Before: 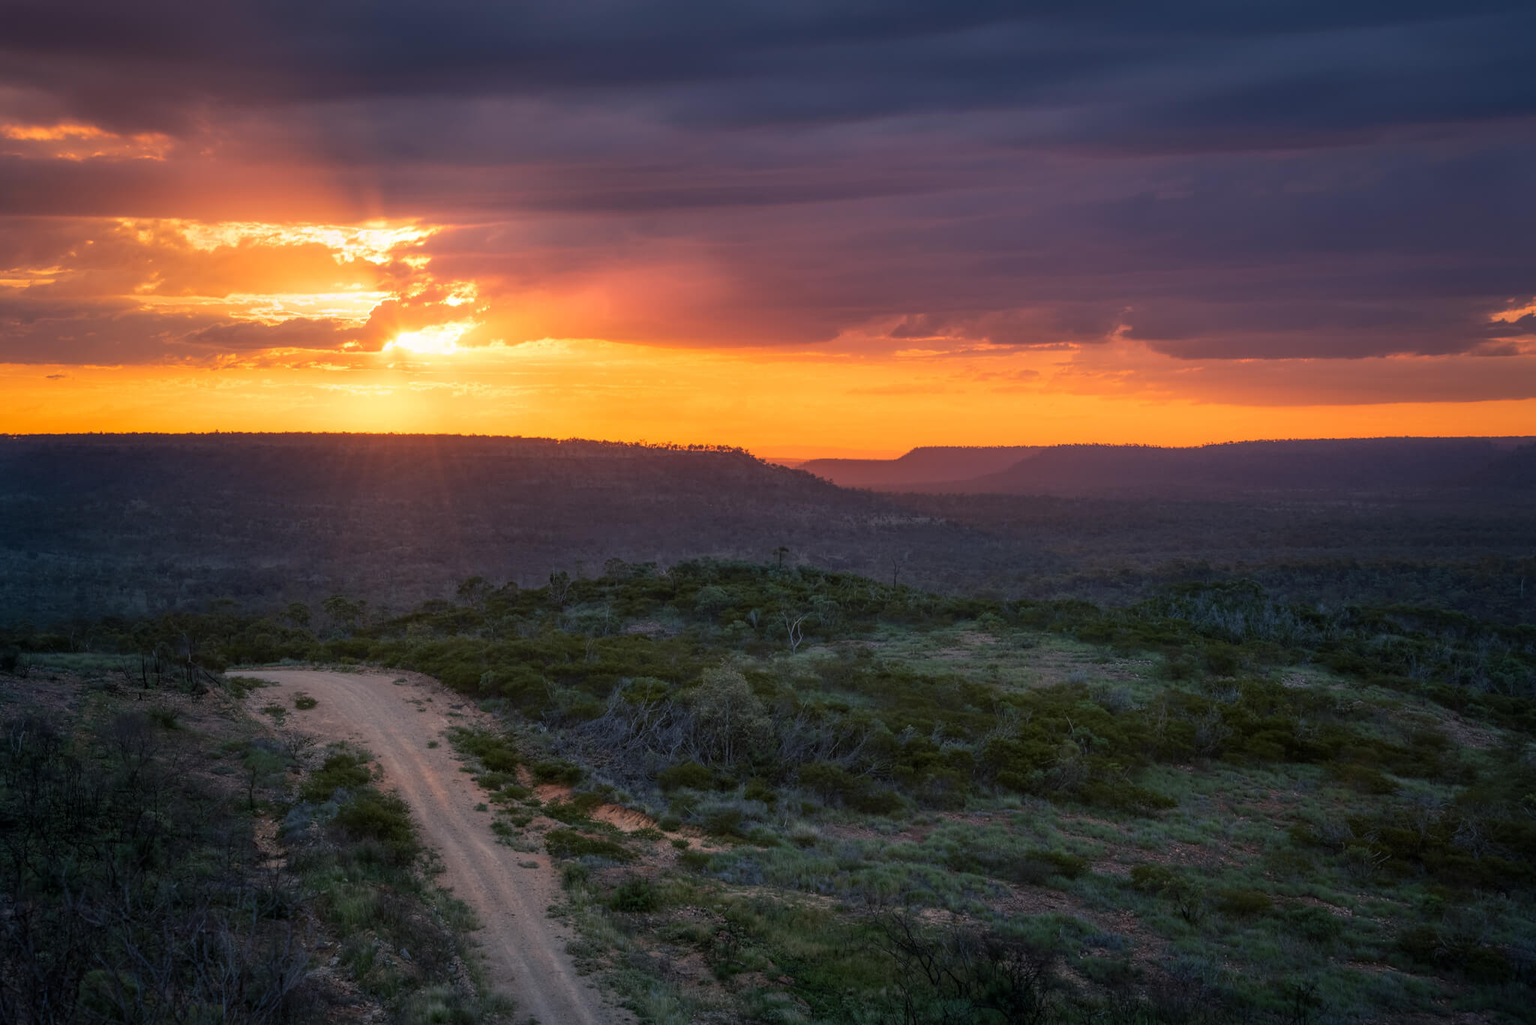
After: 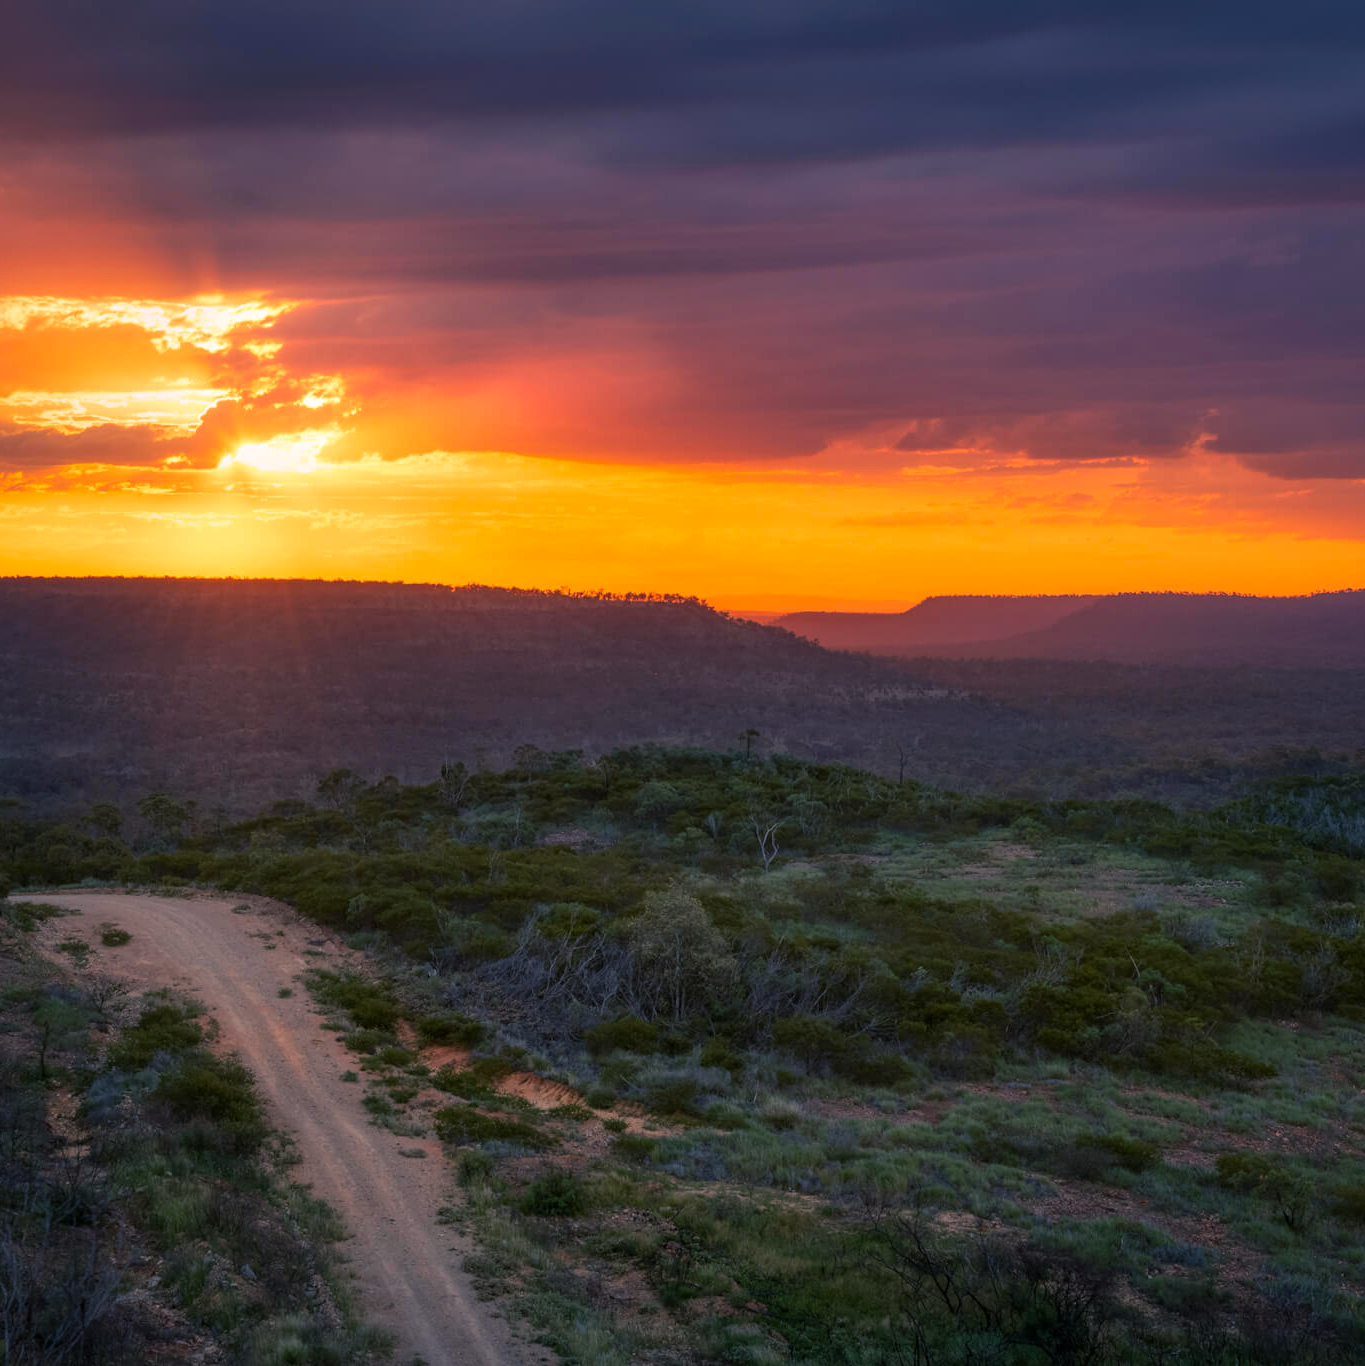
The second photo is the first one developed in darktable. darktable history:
color correction: highlights a* 3.22, highlights b* 1.93, saturation 1.19
crop and rotate: left 14.292%, right 19.041%
